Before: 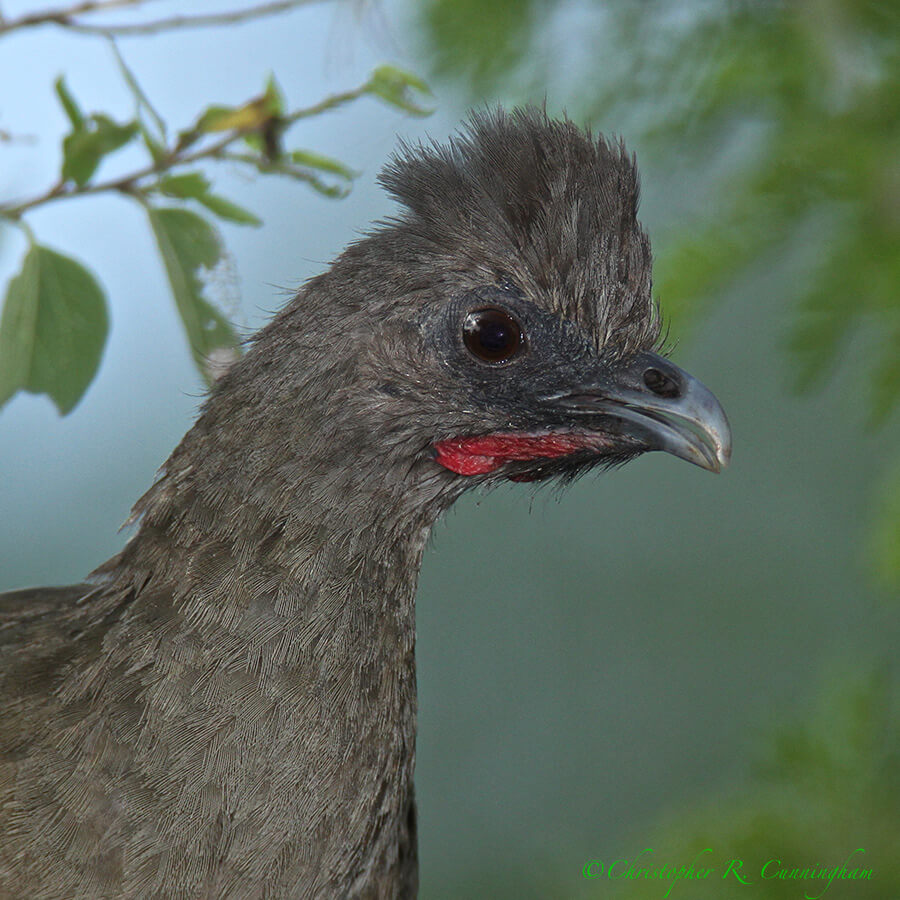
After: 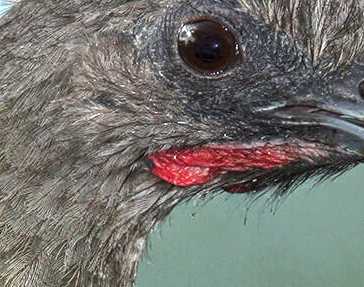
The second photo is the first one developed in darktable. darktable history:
exposure: black level correction 0, exposure 1.1 EV, compensate exposure bias true, compensate highlight preservation false
local contrast: detail 130%
crop: left 31.751%, top 32.172%, right 27.8%, bottom 35.83%
